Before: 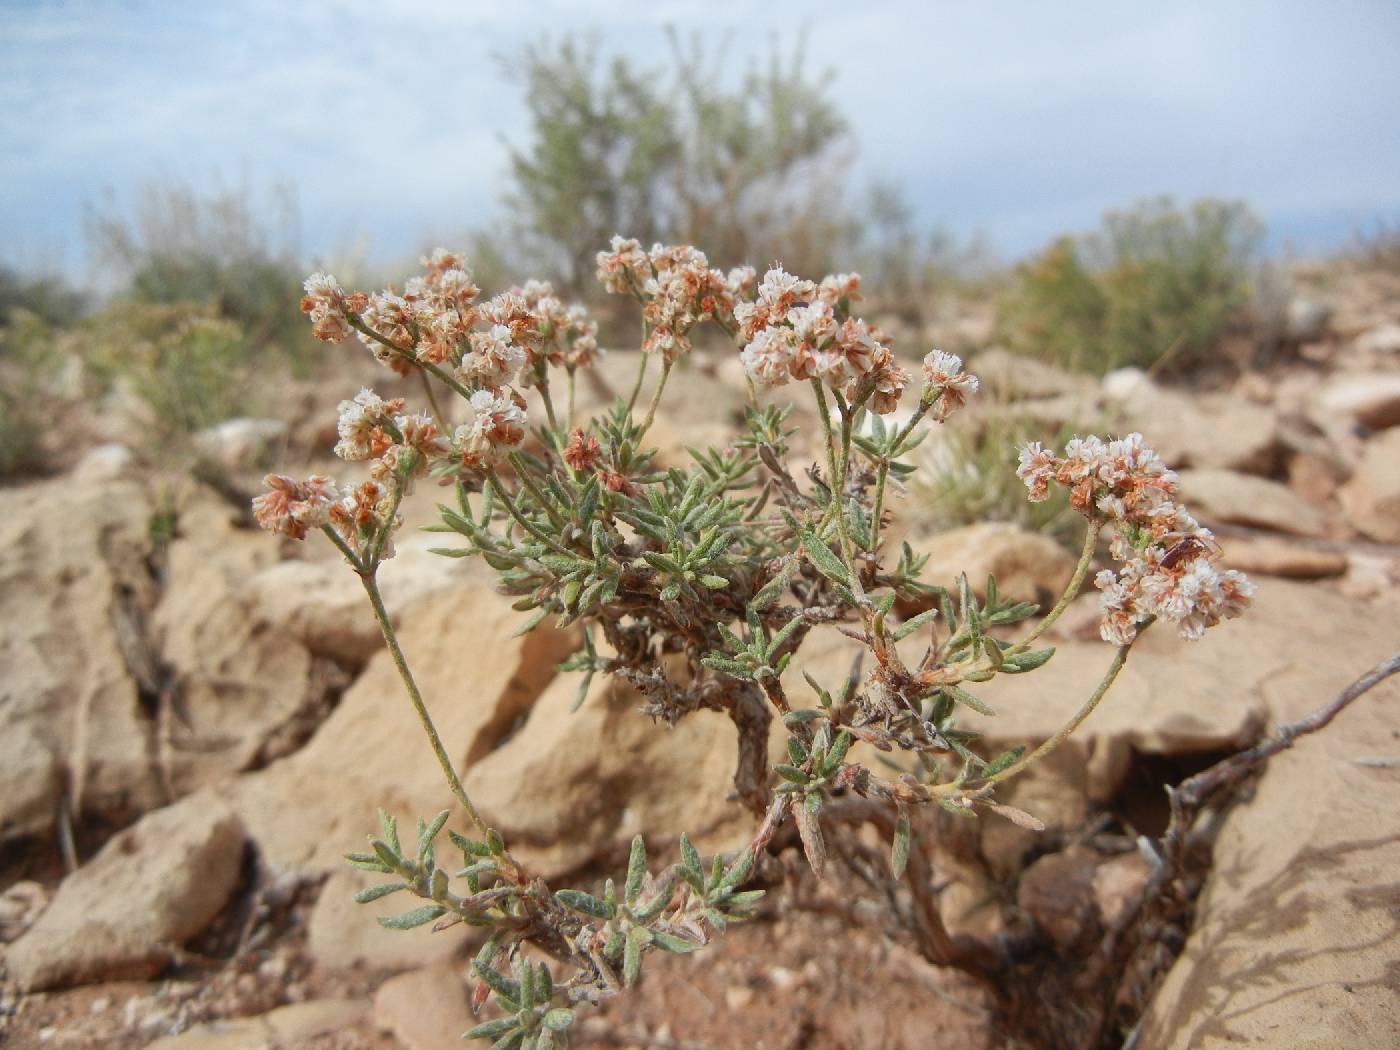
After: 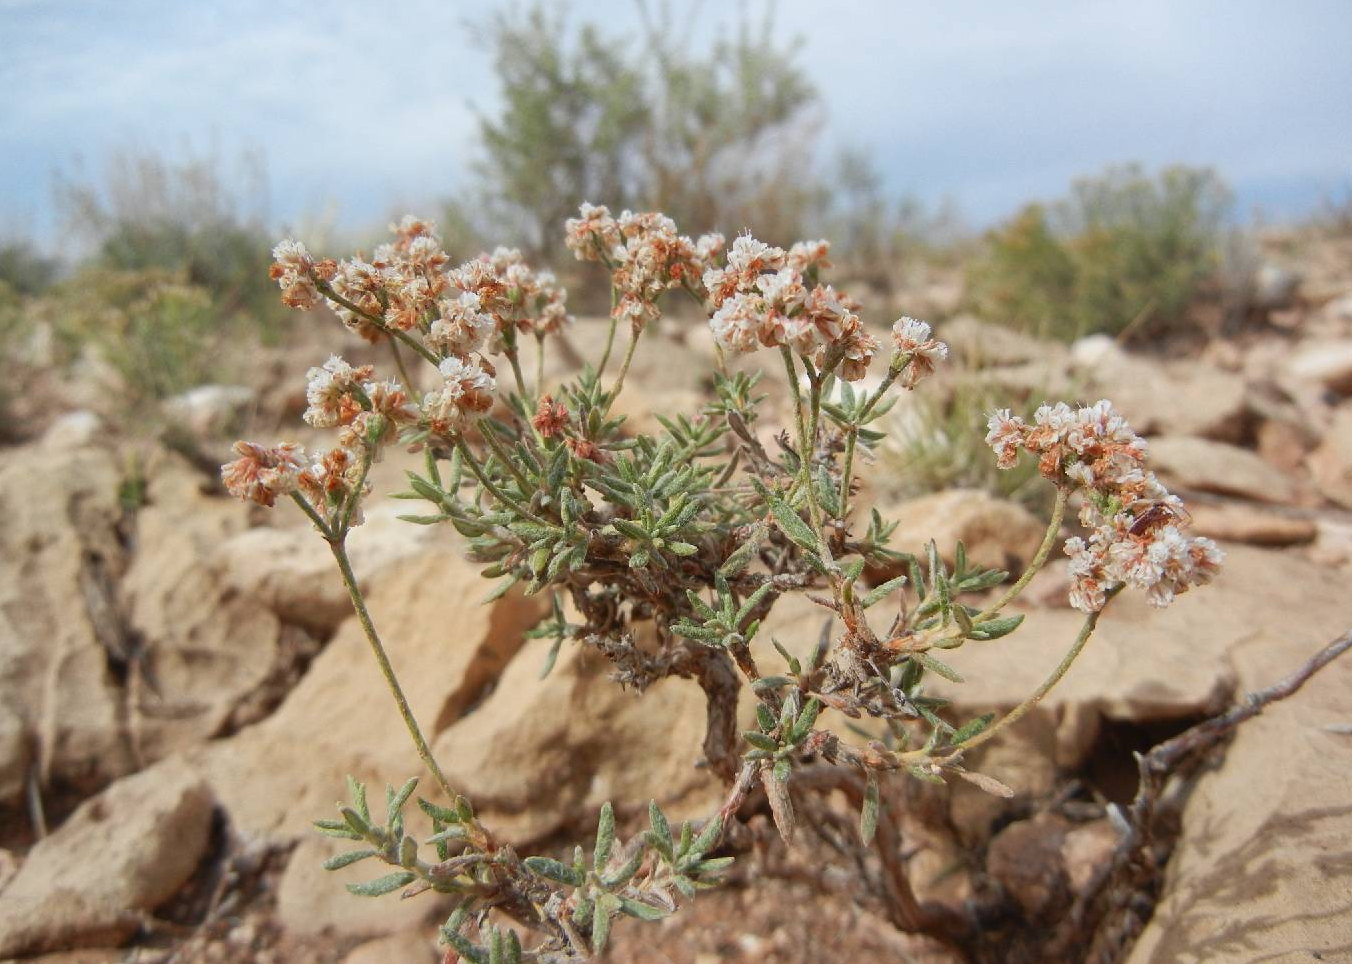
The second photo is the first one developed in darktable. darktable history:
crop: left 2.222%, top 3.17%, right 1.19%, bottom 4.975%
